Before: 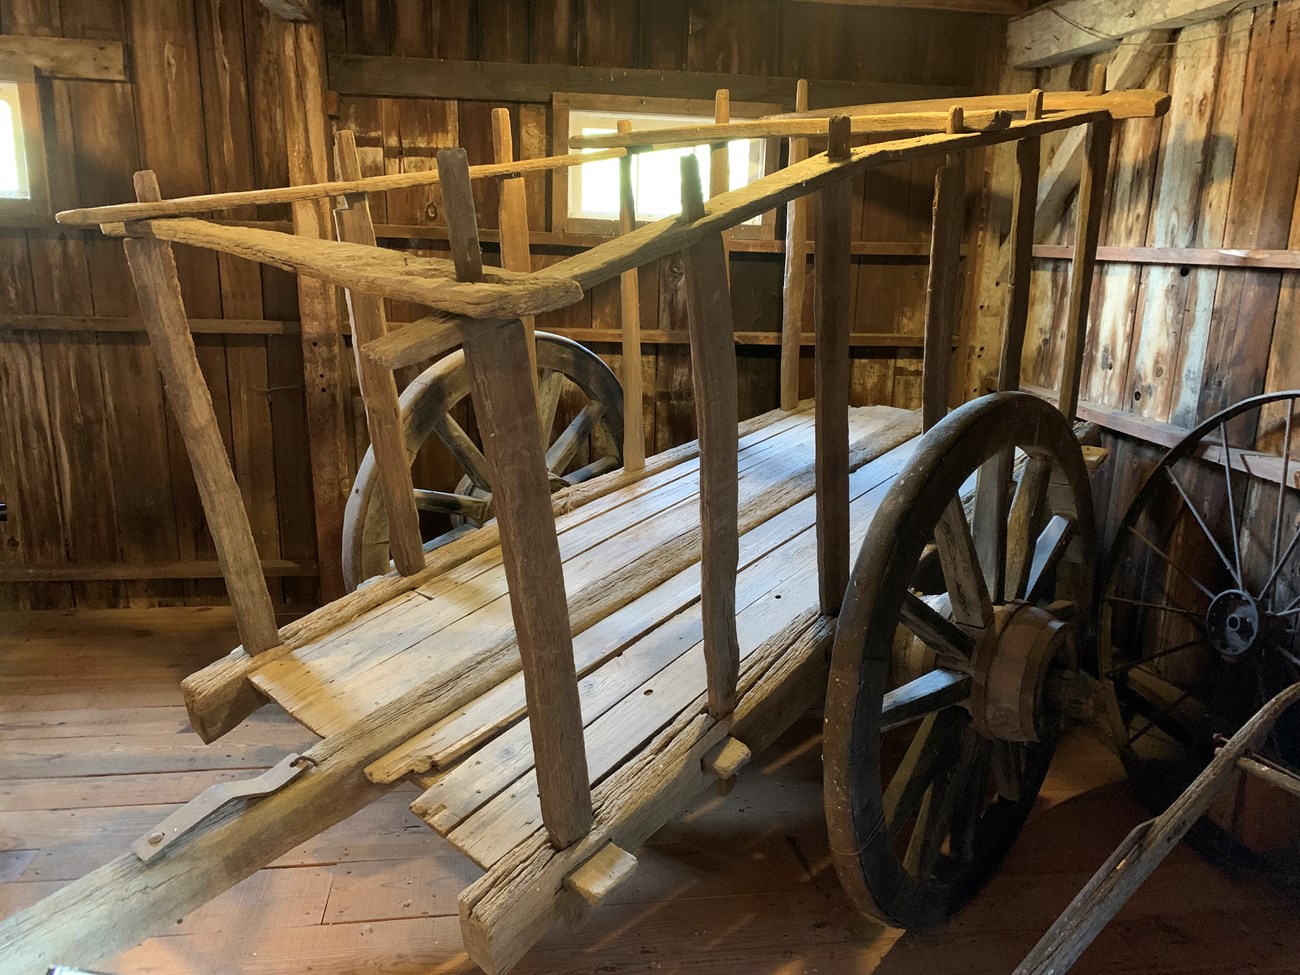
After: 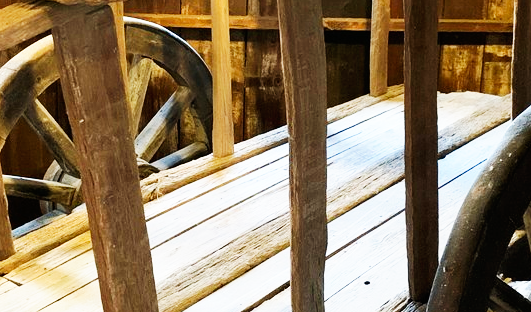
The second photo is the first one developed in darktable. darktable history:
base curve: curves: ch0 [(0, 0) (0.007, 0.004) (0.027, 0.03) (0.046, 0.07) (0.207, 0.54) (0.442, 0.872) (0.673, 0.972) (1, 1)], preserve colors none
crop: left 31.635%, top 32.215%, right 27.469%, bottom 35.767%
